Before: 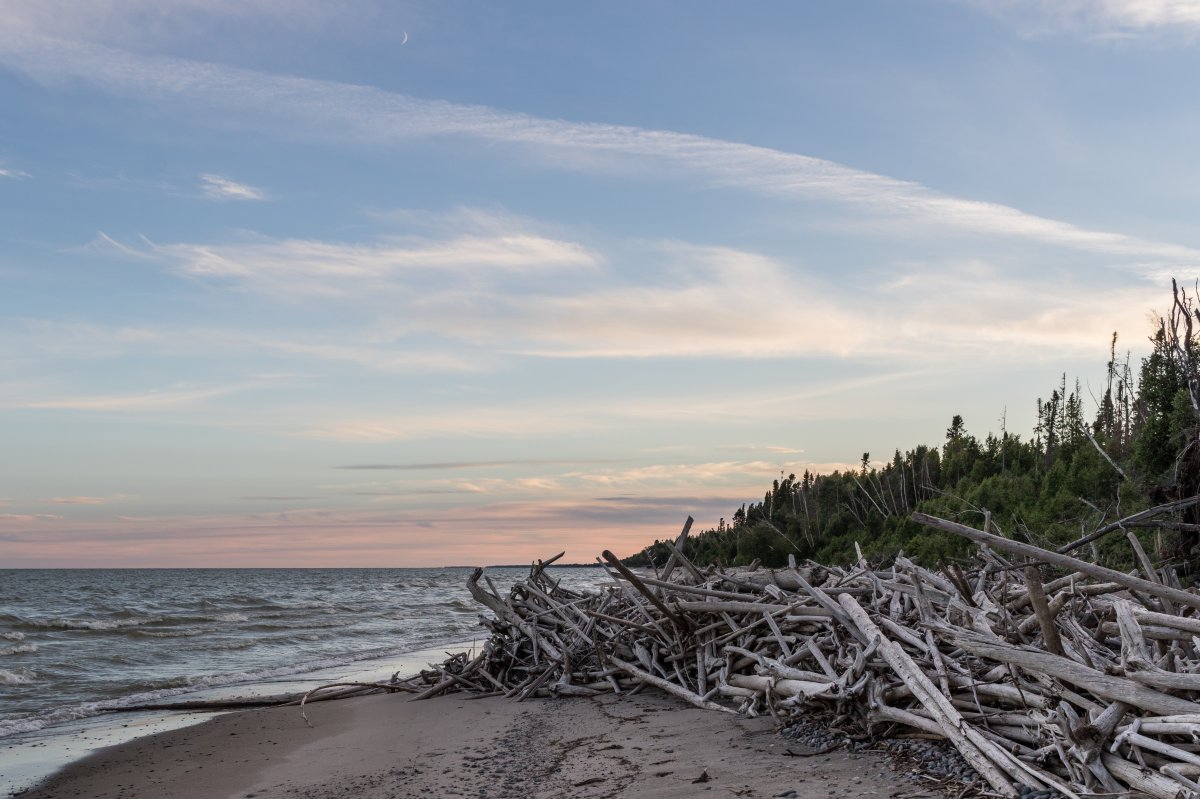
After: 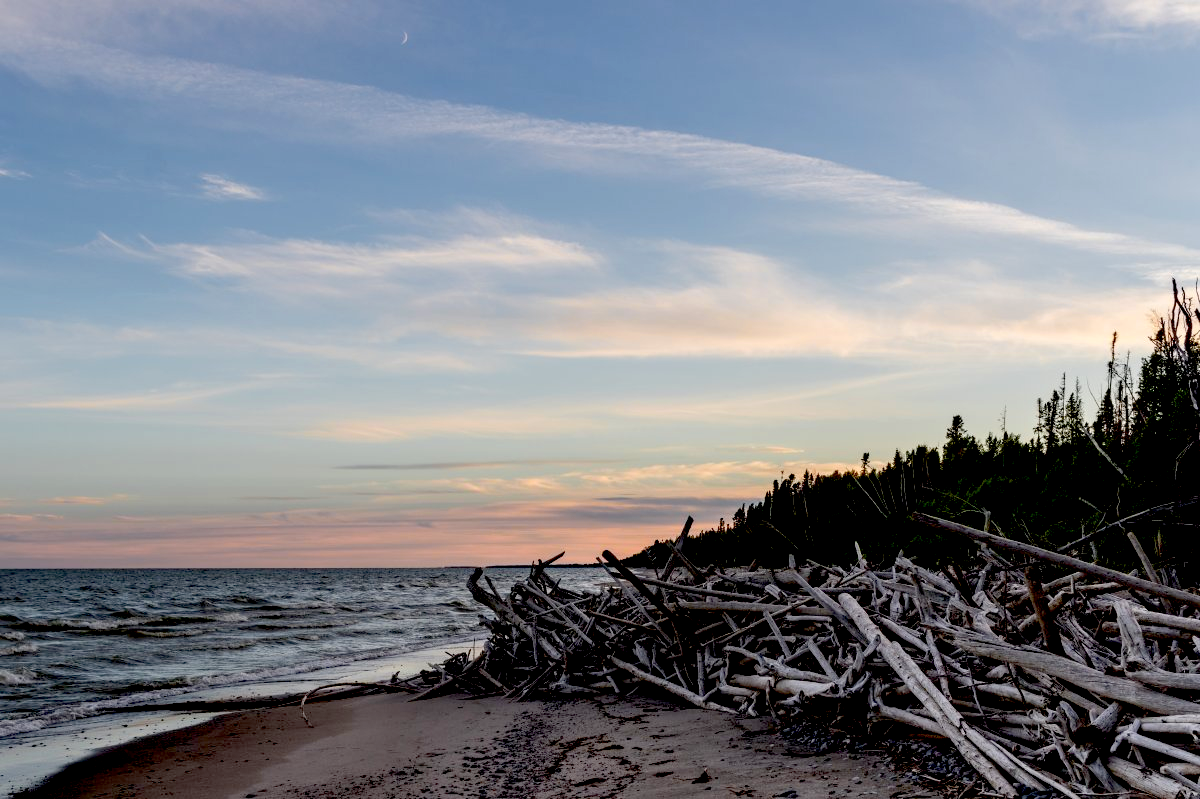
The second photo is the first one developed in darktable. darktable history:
exposure: black level correction 0.056, compensate highlight preservation false
color zones: curves: ch0 [(0.224, 0.526) (0.75, 0.5)]; ch1 [(0.055, 0.526) (0.224, 0.761) (0.377, 0.526) (0.75, 0.5)]
